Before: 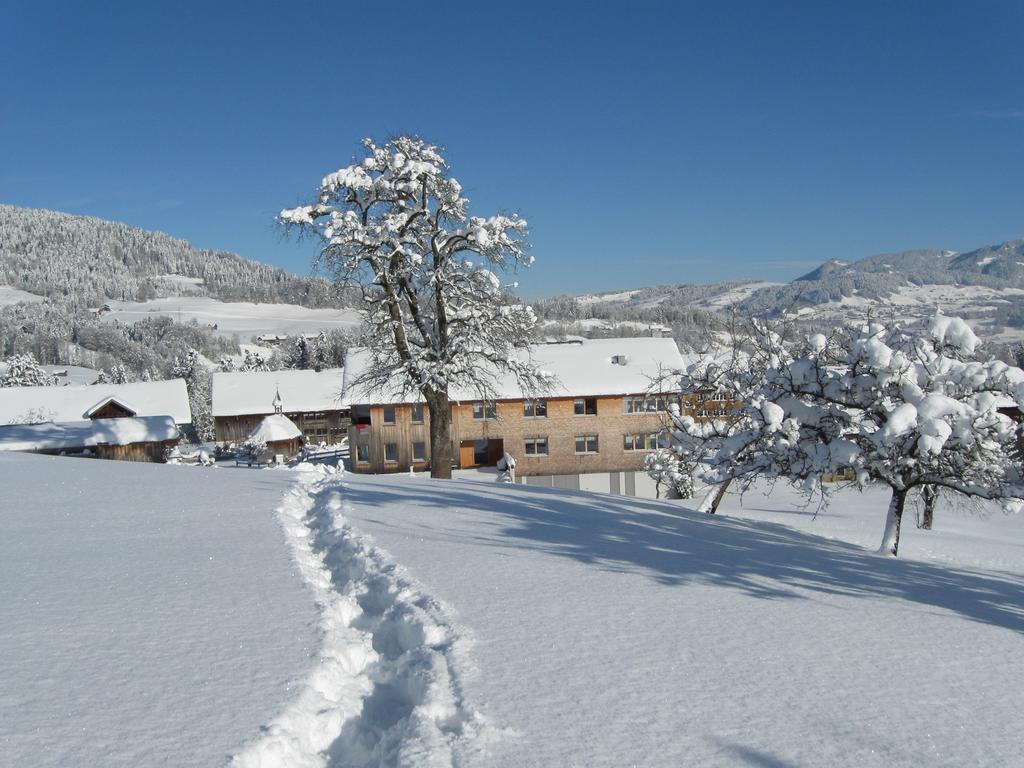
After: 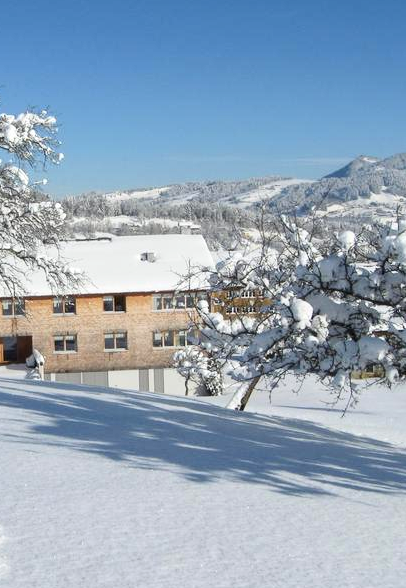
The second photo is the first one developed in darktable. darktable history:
crop: left 46.053%, top 13.472%, right 14.21%, bottom 9.861%
contrast brightness saturation: contrast 0.2, brightness 0.141, saturation 0.146
local contrast: highlights 103%, shadows 99%, detail 131%, midtone range 0.2
